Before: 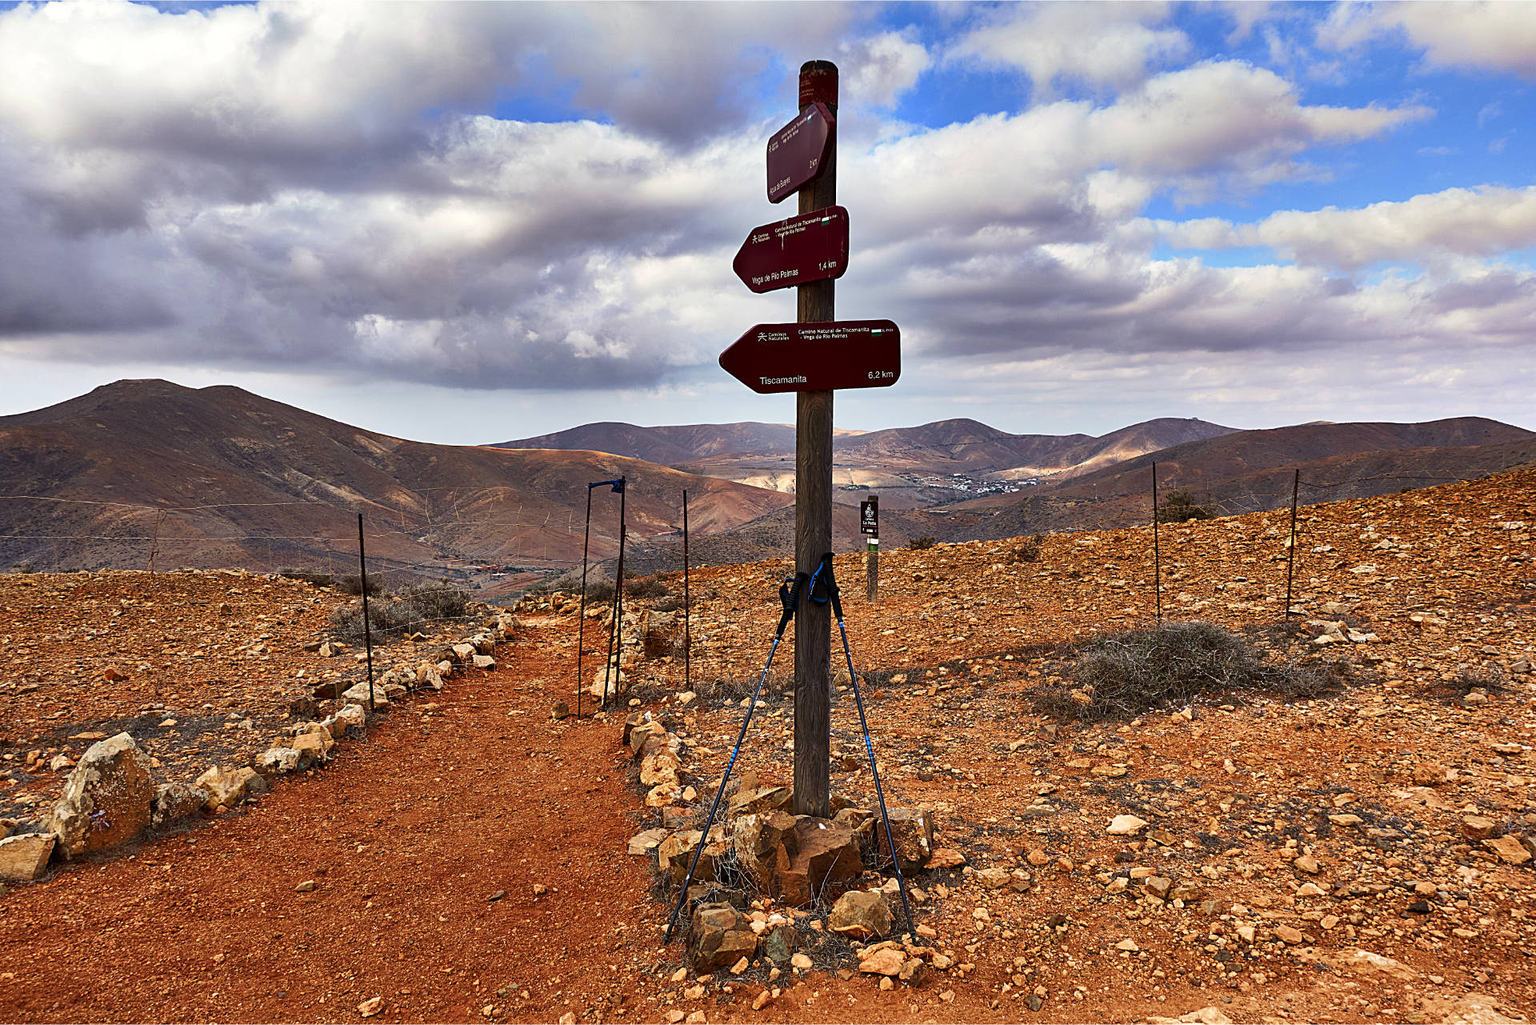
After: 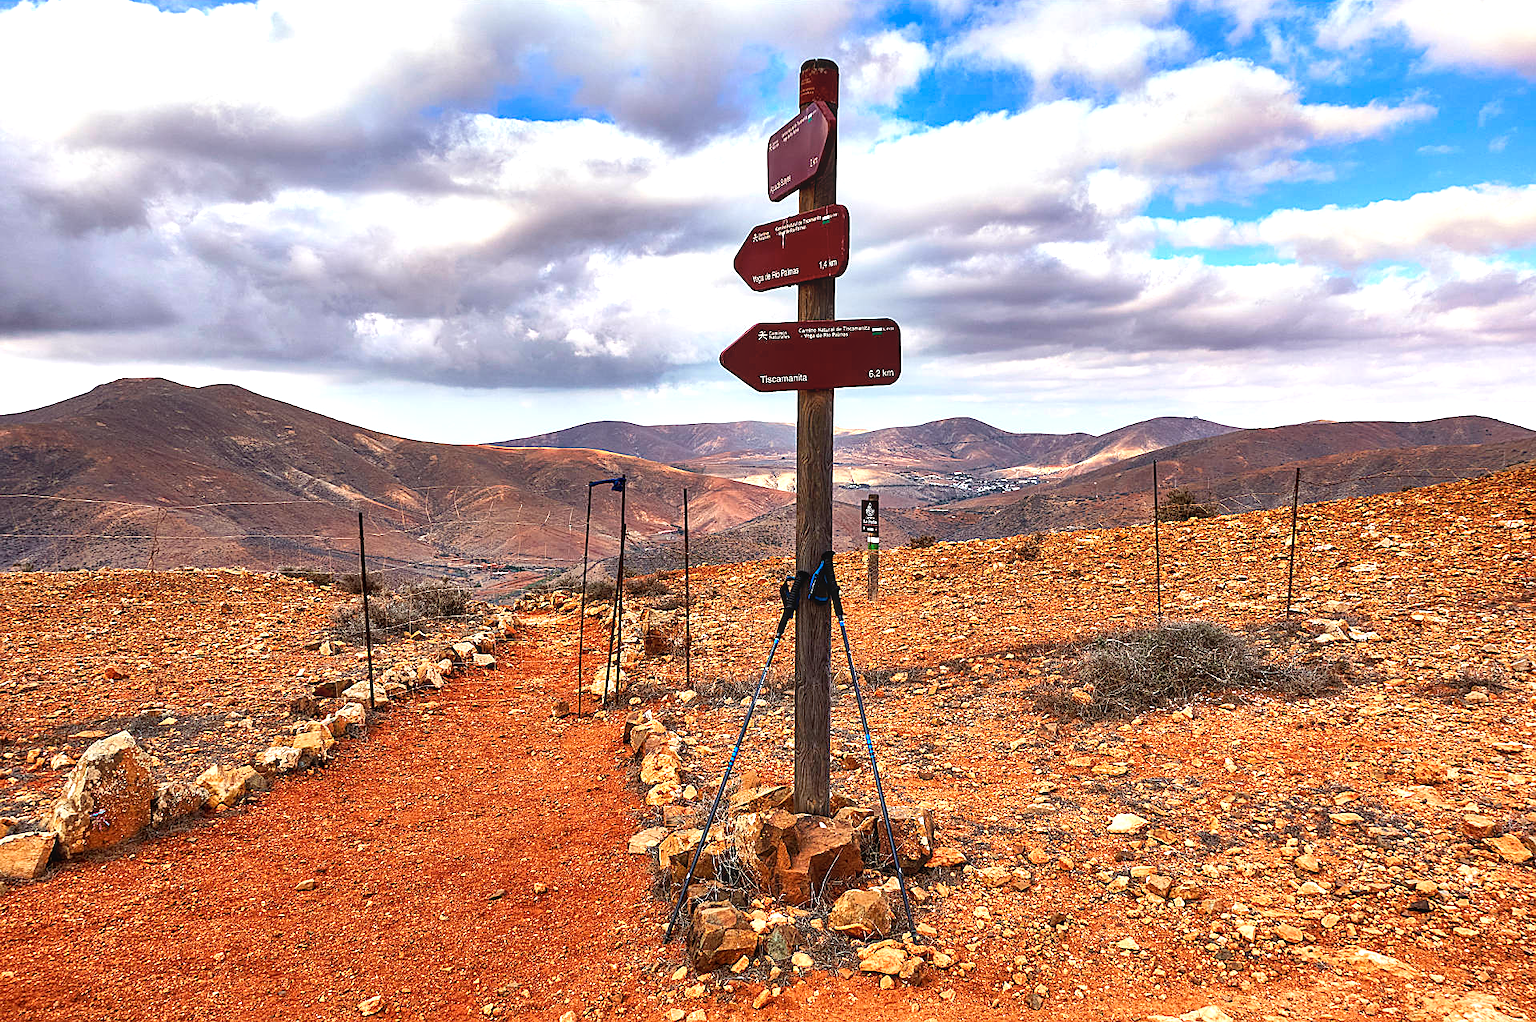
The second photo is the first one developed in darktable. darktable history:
crop: top 0.177%, bottom 0.12%
local contrast: detail 116%
exposure: black level correction 0, exposure 0.7 EV, compensate highlight preservation false
sharpen: radius 1.019
